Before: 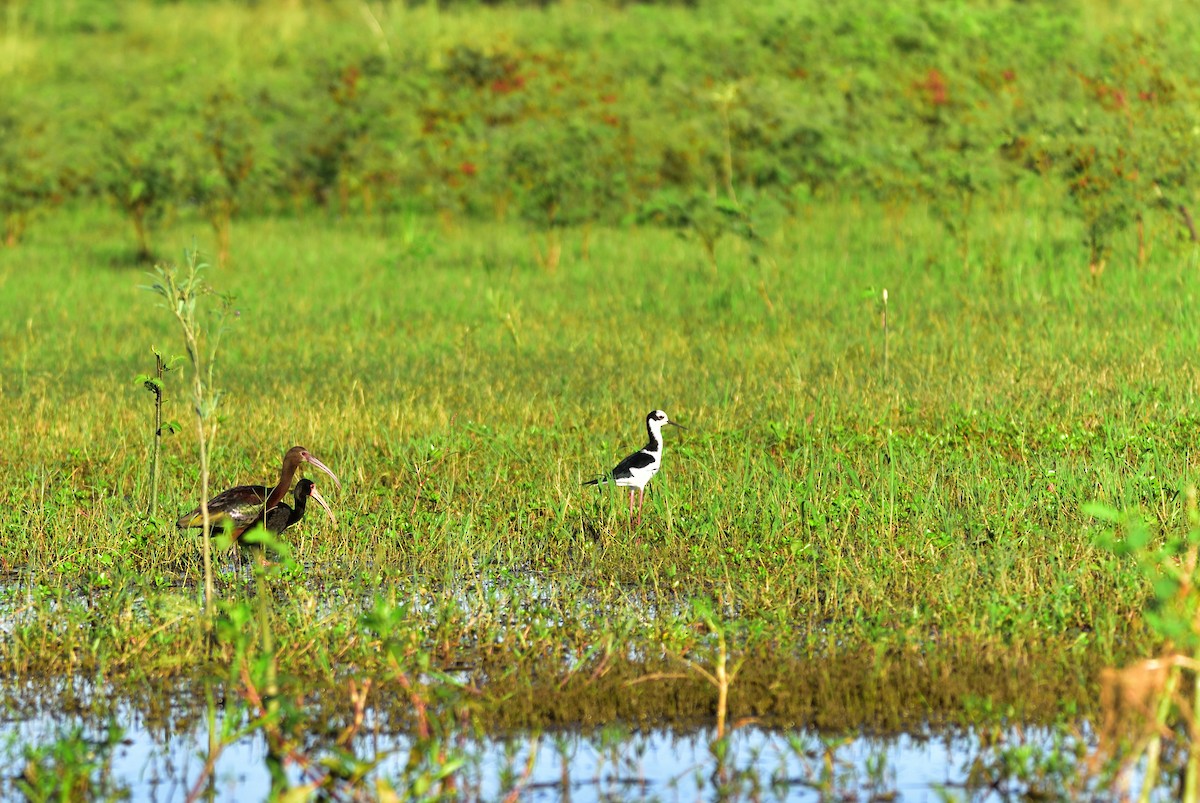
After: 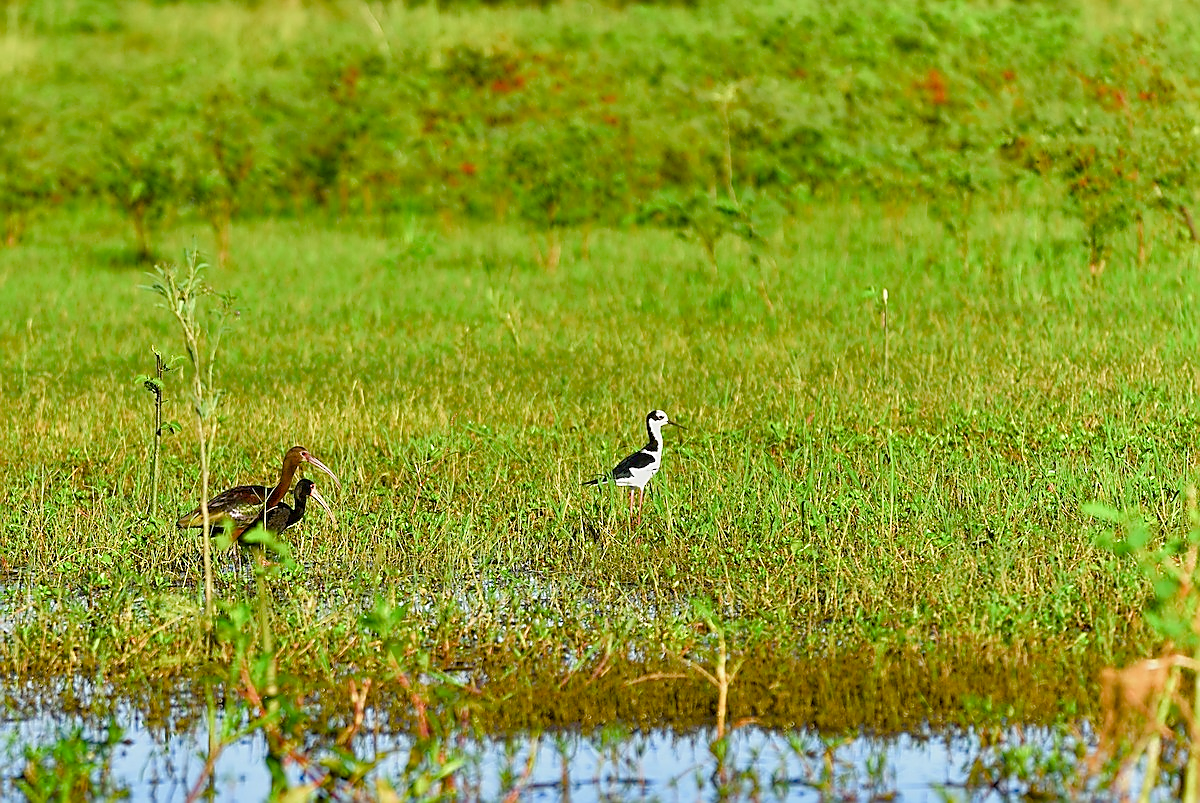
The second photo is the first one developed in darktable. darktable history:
sharpen: radius 1.414, amount 1.241, threshold 0.761
color balance rgb: linear chroma grading › global chroma 25.588%, perceptual saturation grading › global saturation 20%, perceptual saturation grading › highlights -50.604%, perceptual saturation grading › shadows 30.362%, contrast -10.075%
